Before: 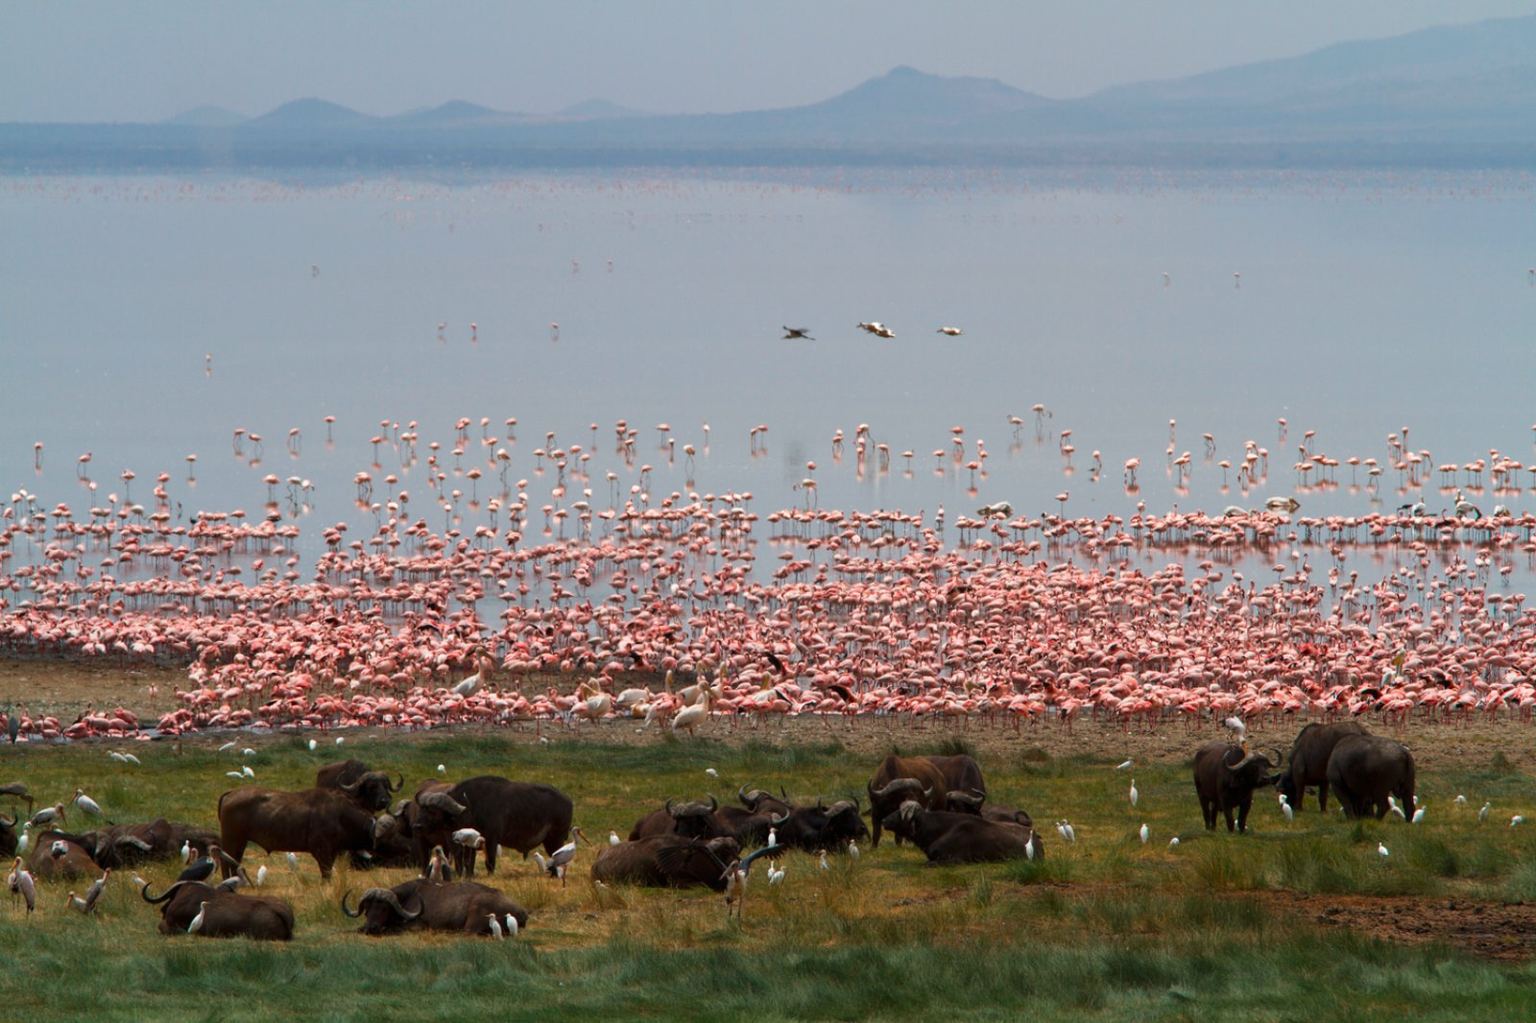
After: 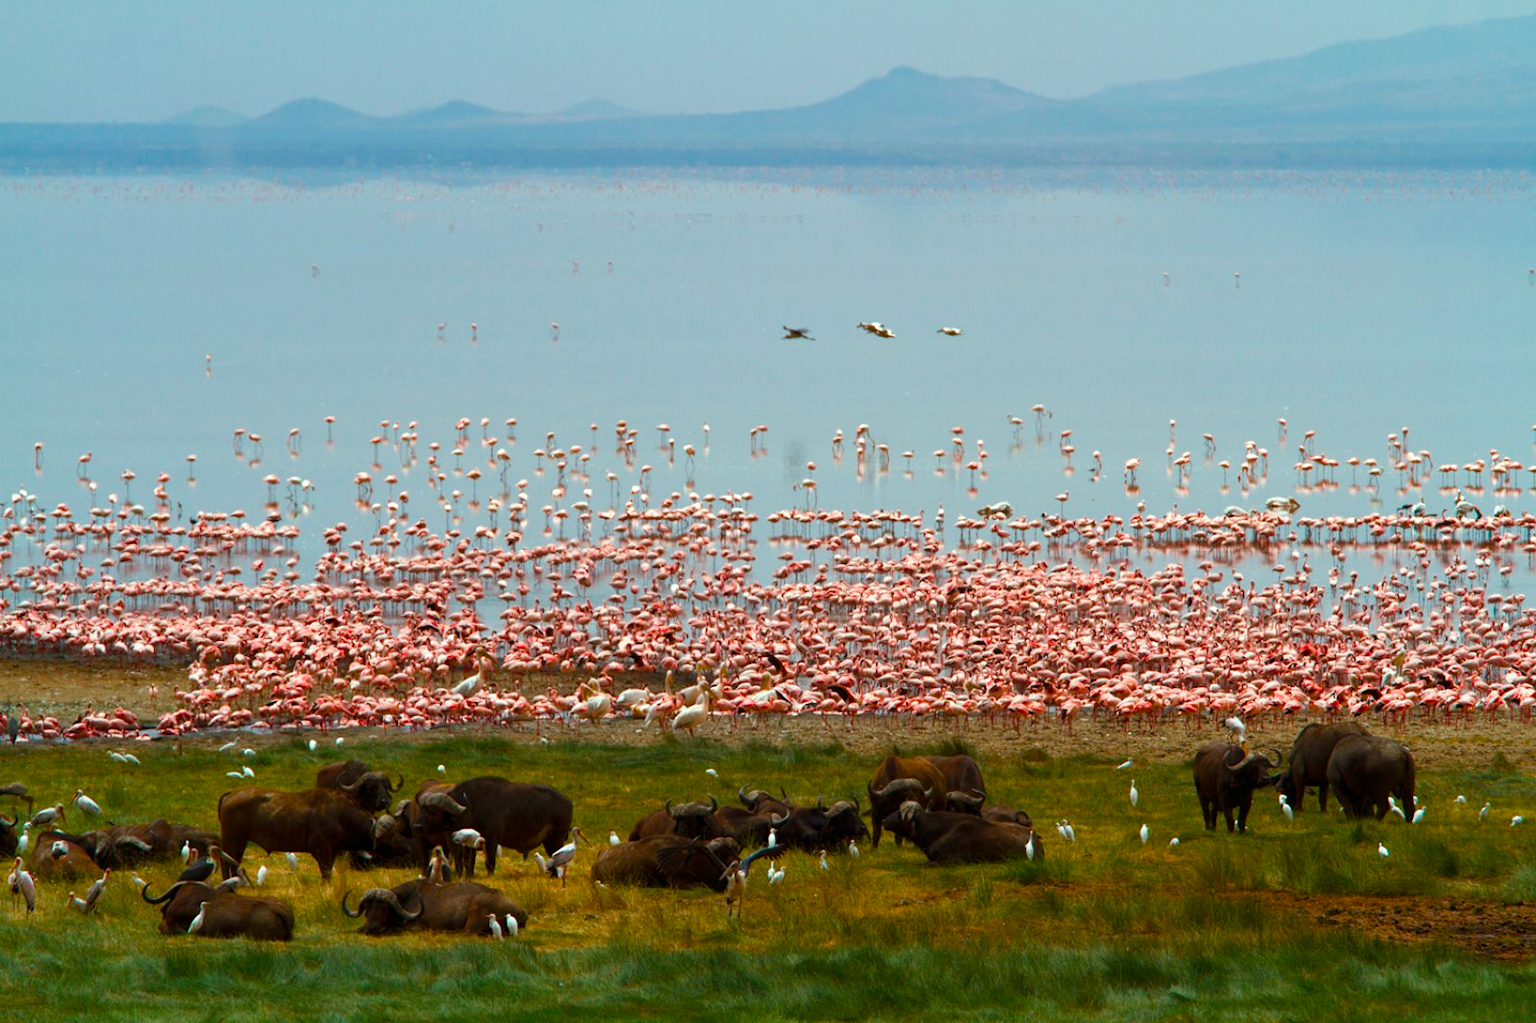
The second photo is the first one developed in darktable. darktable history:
color balance rgb: shadows lift › chroma 4.016%, shadows lift › hue 88.02°, highlights gain › luminance 19.925%, highlights gain › chroma 2.686%, highlights gain › hue 174.16°, perceptual saturation grading › global saturation 26.935%, perceptual saturation grading › highlights -27.626%, perceptual saturation grading › mid-tones 15.429%, perceptual saturation grading › shadows 33.323%, global vibrance 20%
